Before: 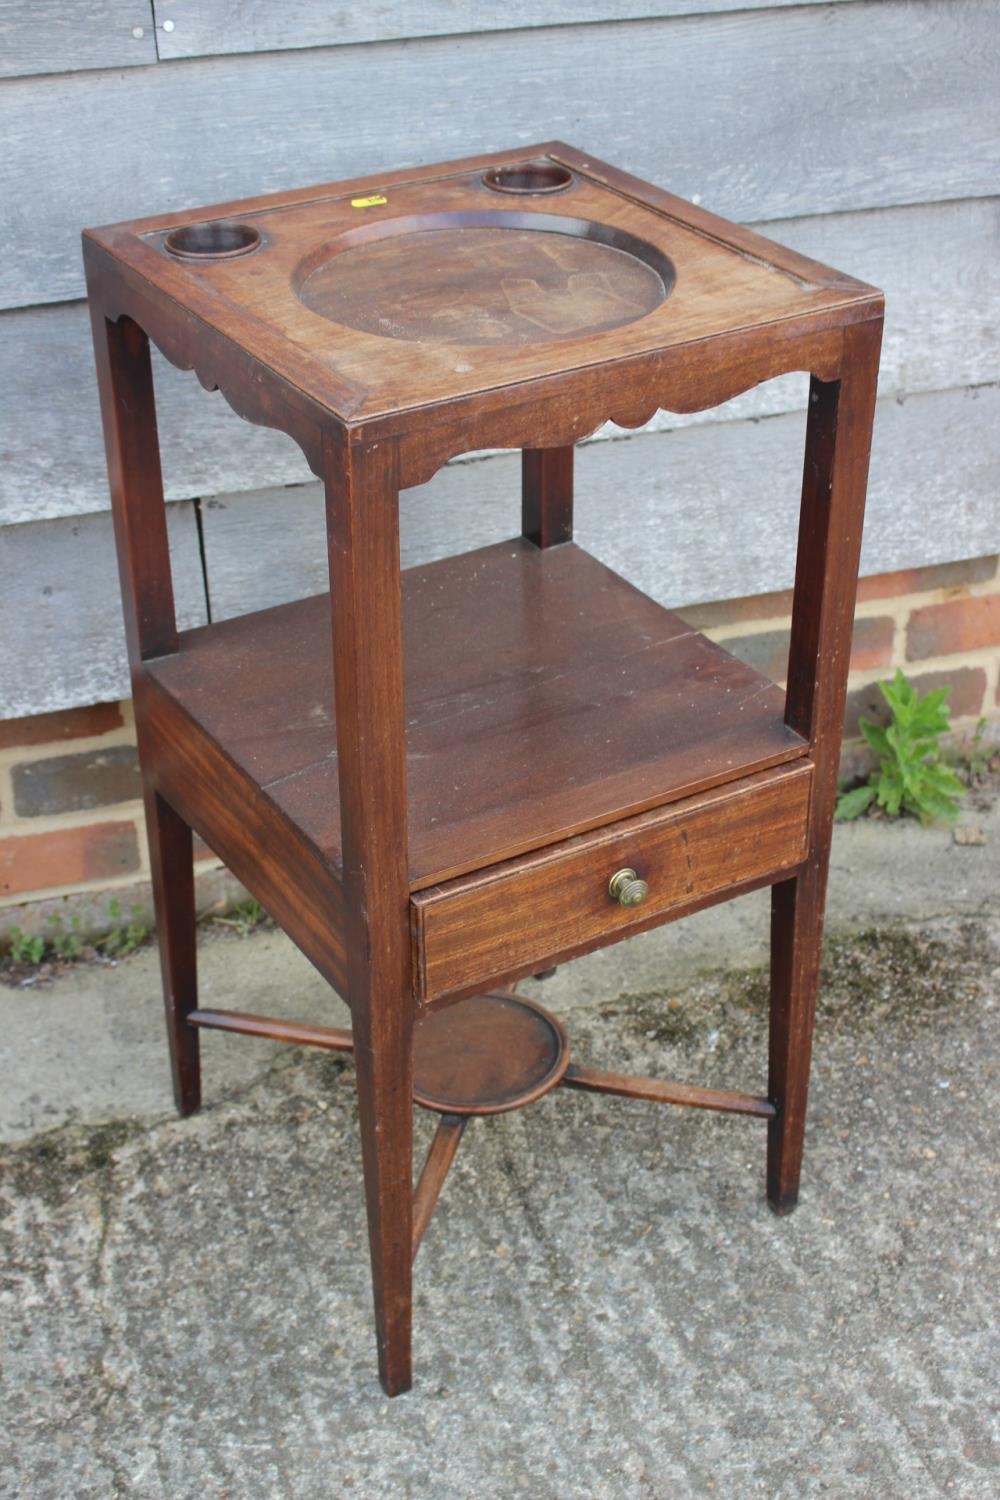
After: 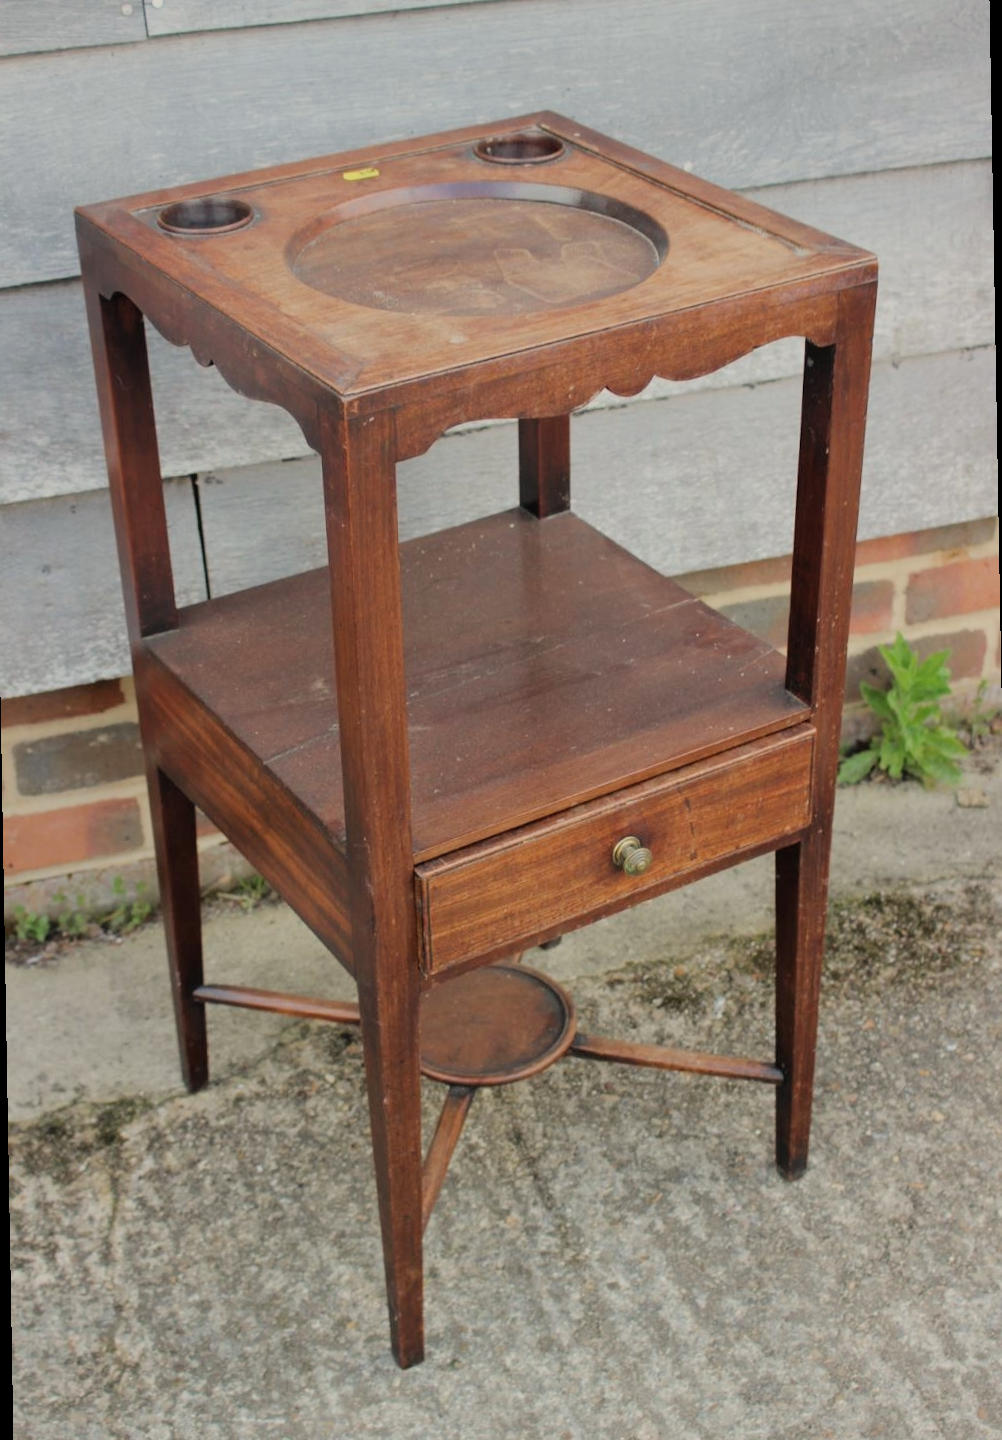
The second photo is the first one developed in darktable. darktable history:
filmic rgb: black relative exposure -7.65 EV, white relative exposure 4.56 EV, hardness 3.61
white balance: red 1.045, blue 0.932
rotate and perspective: rotation -1°, crop left 0.011, crop right 0.989, crop top 0.025, crop bottom 0.975
